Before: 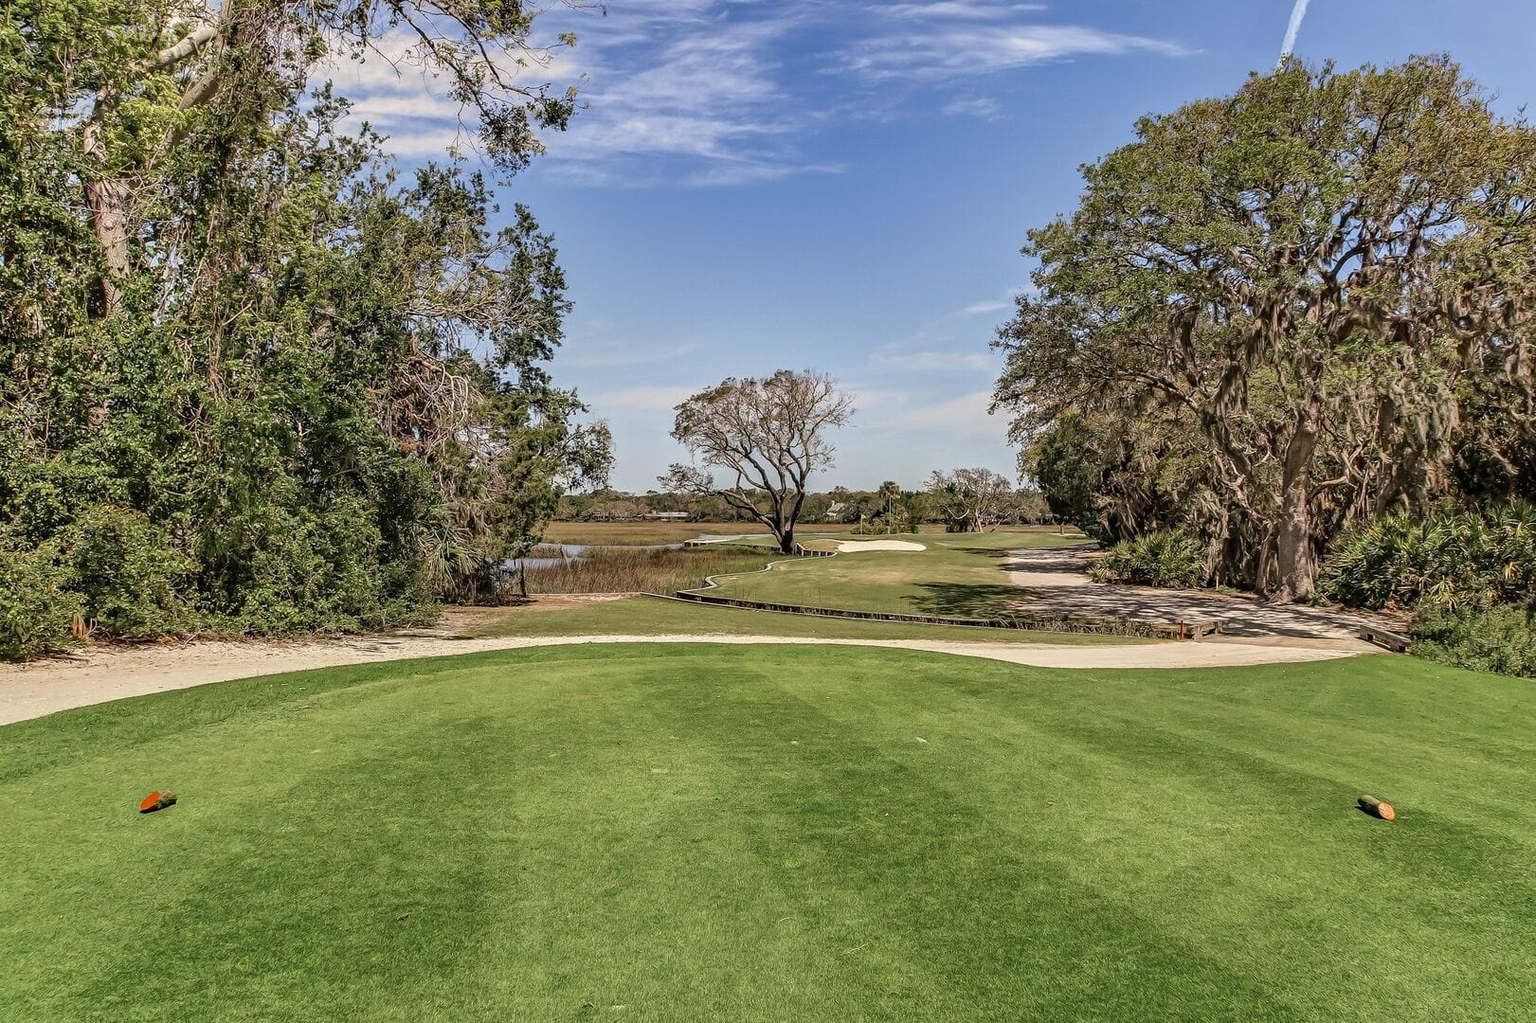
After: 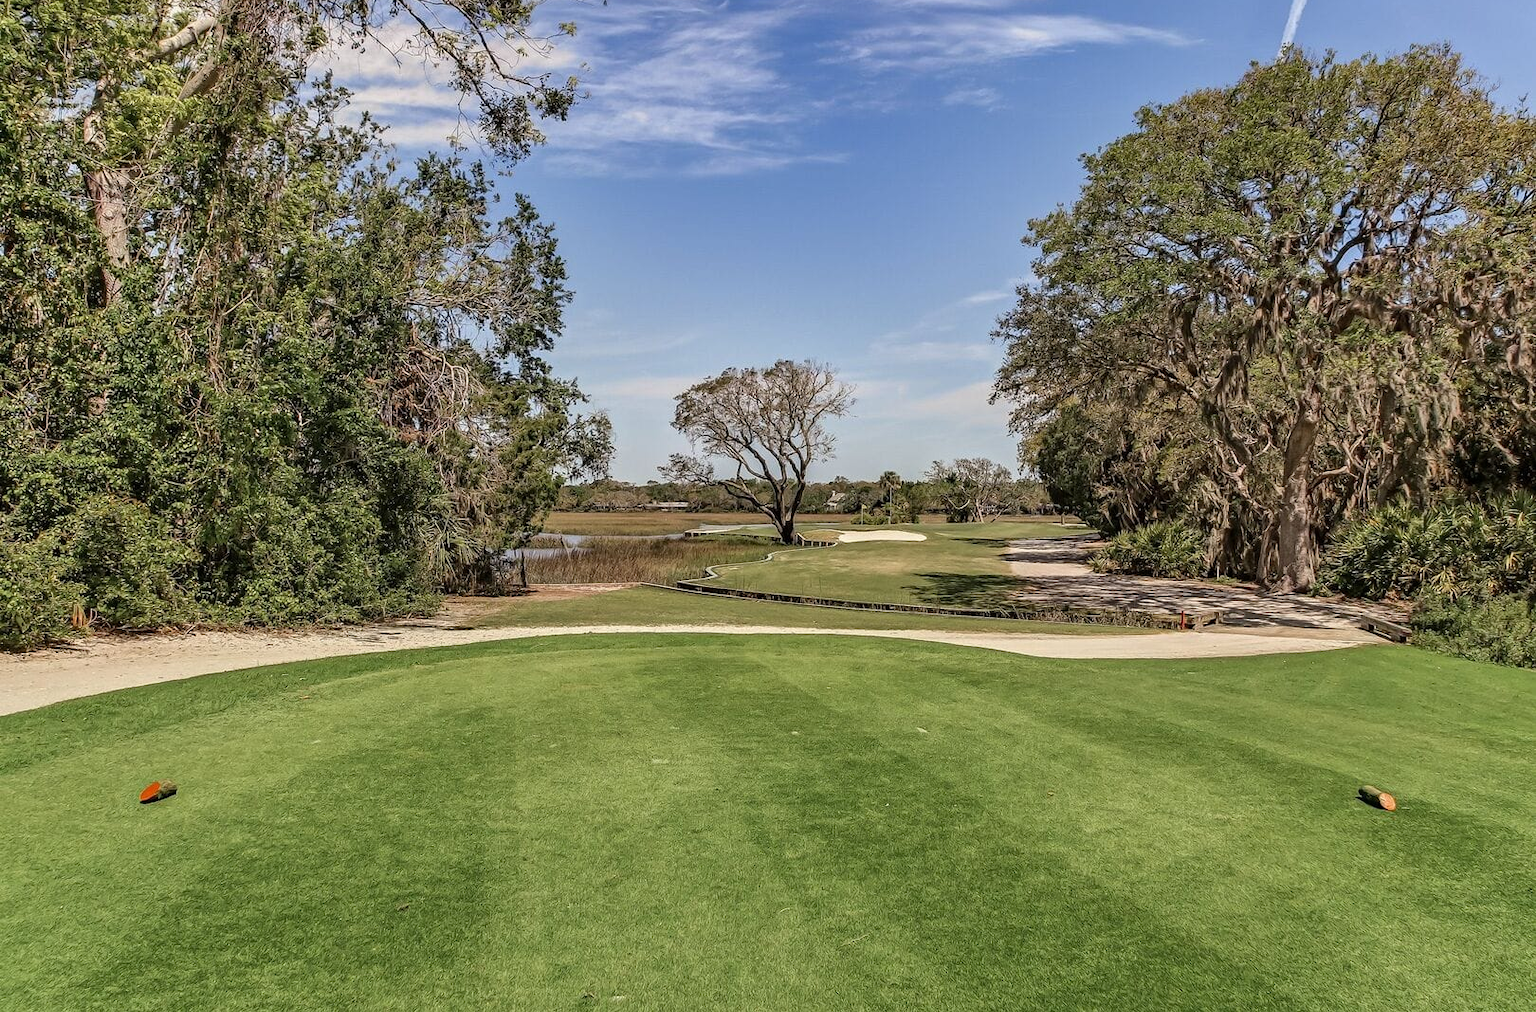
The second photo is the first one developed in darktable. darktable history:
vibrance: vibrance 0%
crop: top 1.049%, right 0.001%
